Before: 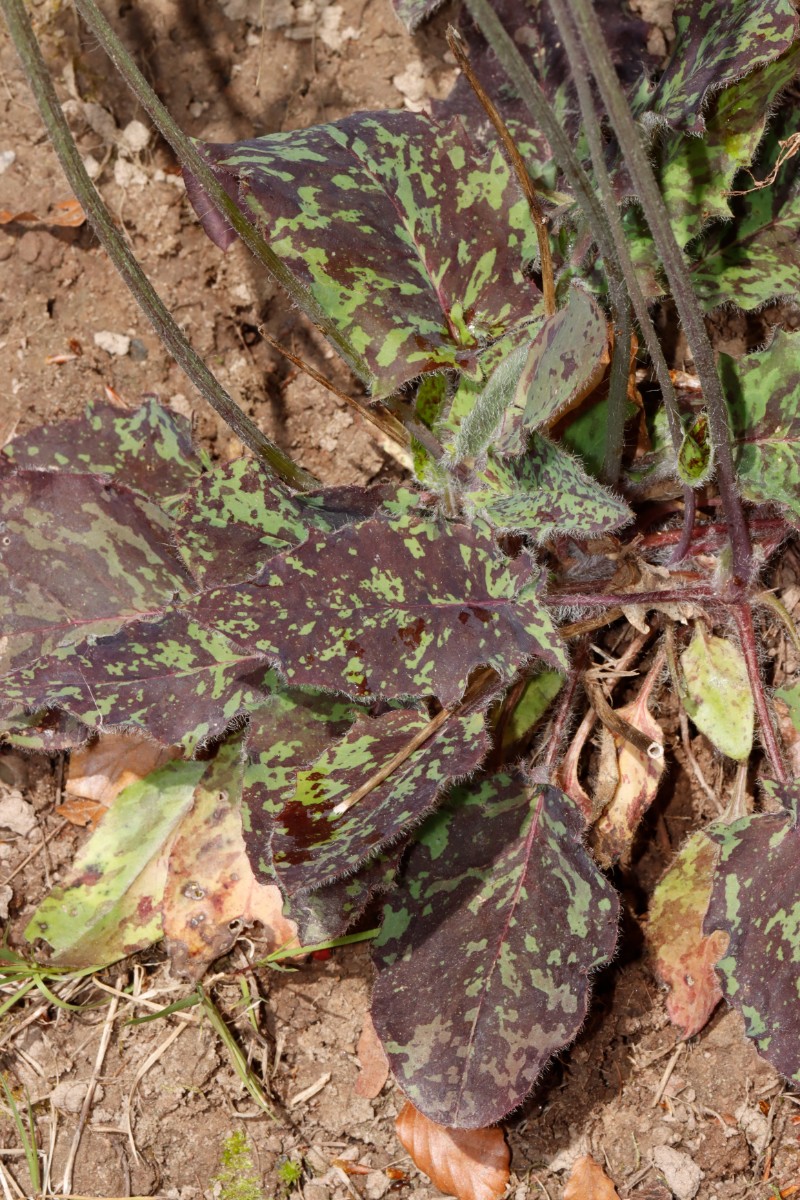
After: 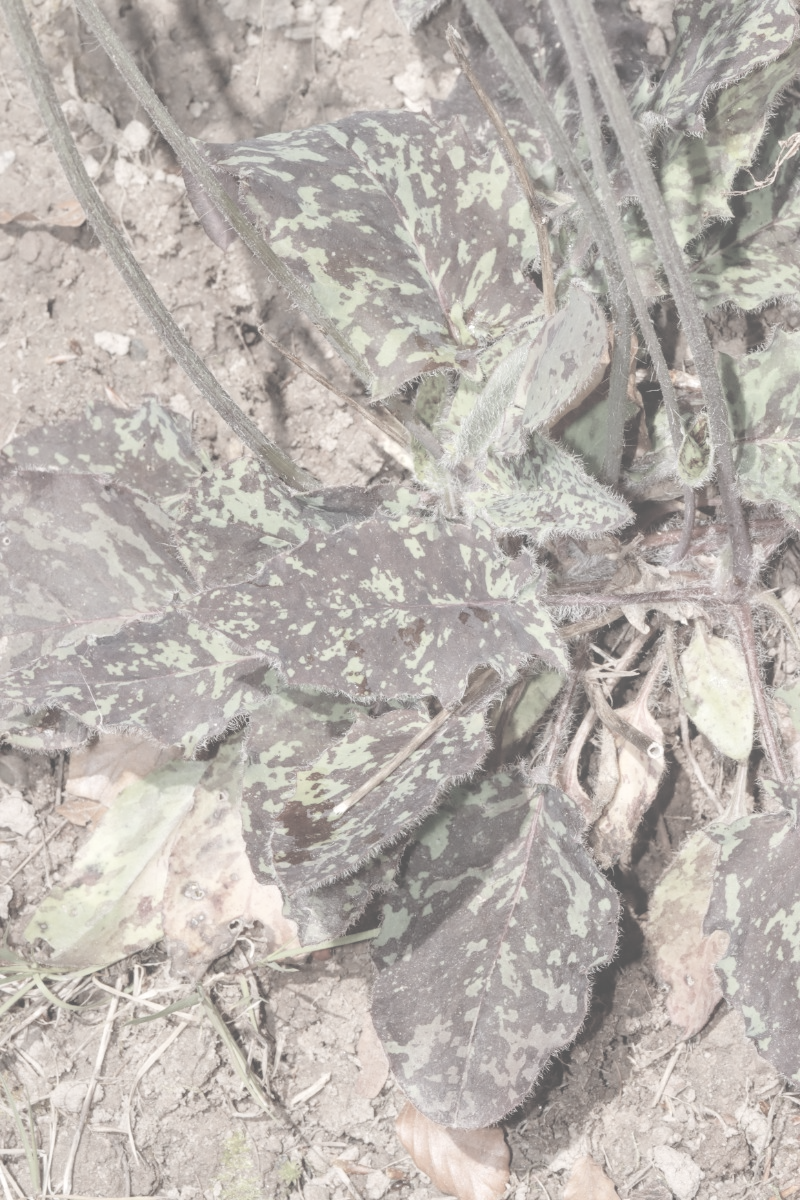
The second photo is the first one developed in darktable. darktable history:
contrast brightness saturation: contrast -0.32, brightness 0.75, saturation -0.78
local contrast: detail 160%
